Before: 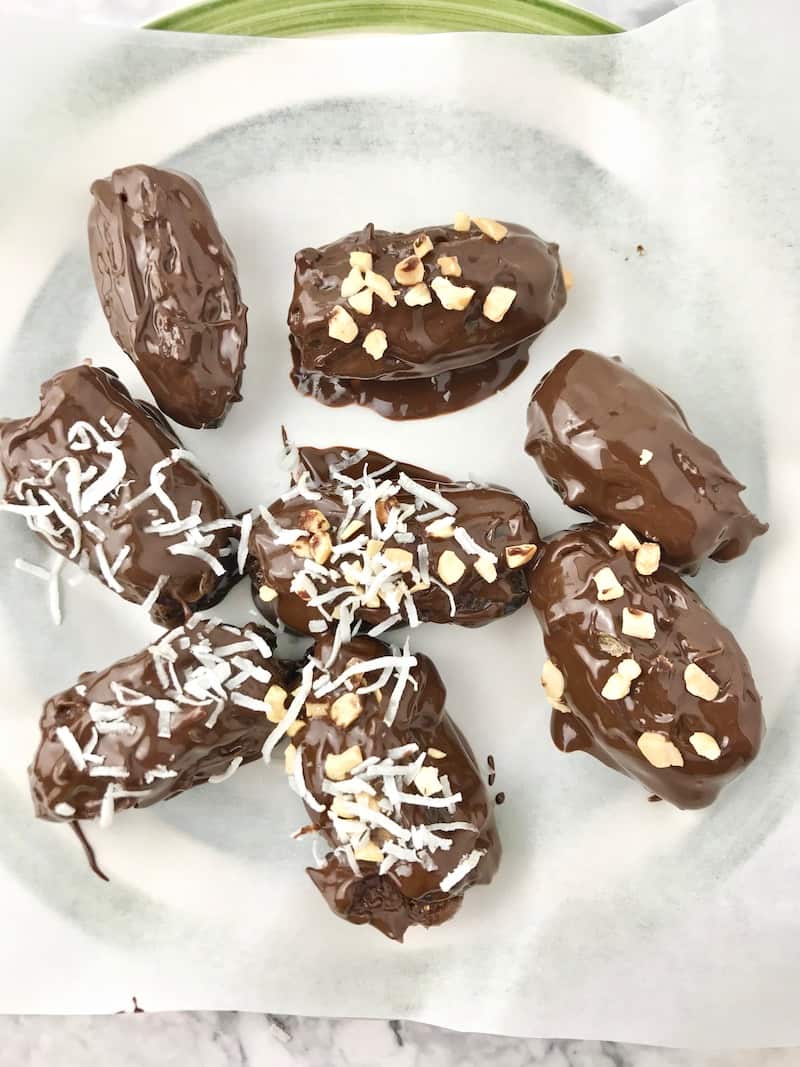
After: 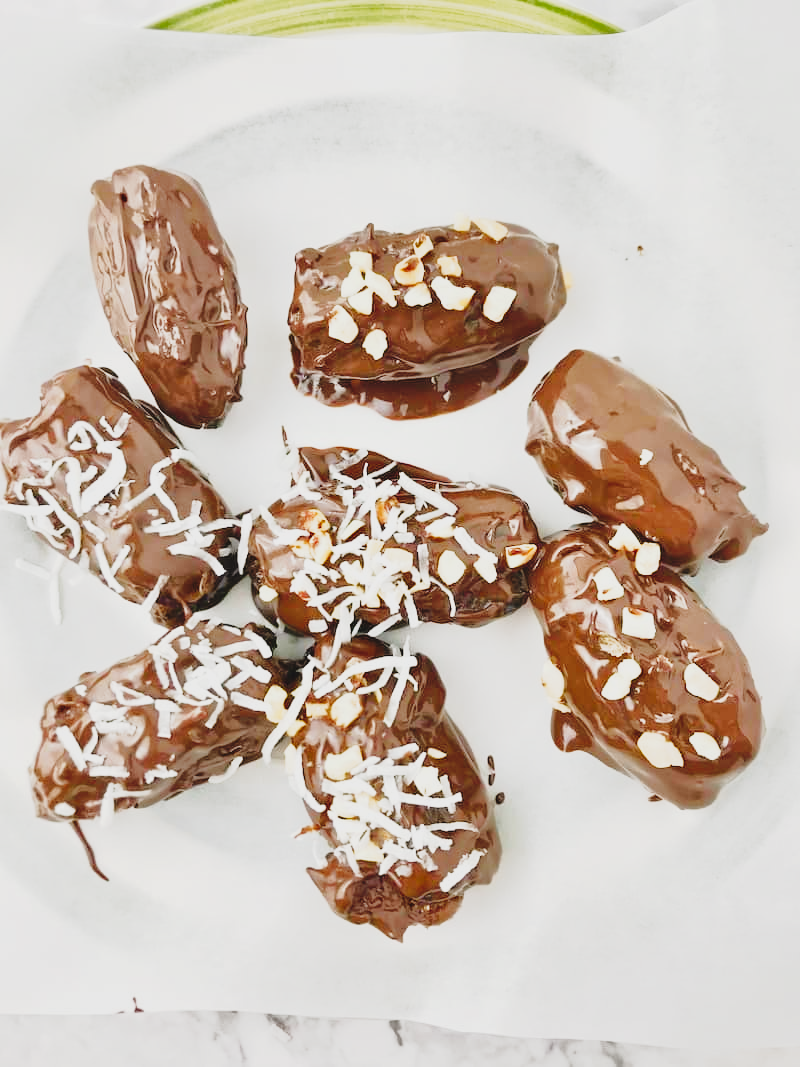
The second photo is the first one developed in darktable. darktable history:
shadows and highlights: on, module defaults
tone curve: curves: ch0 [(0, 0.026) (0.155, 0.133) (0.272, 0.34) (0.434, 0.625) (0.676, 0.871) (0.994, 0.955)], preserve colors none
